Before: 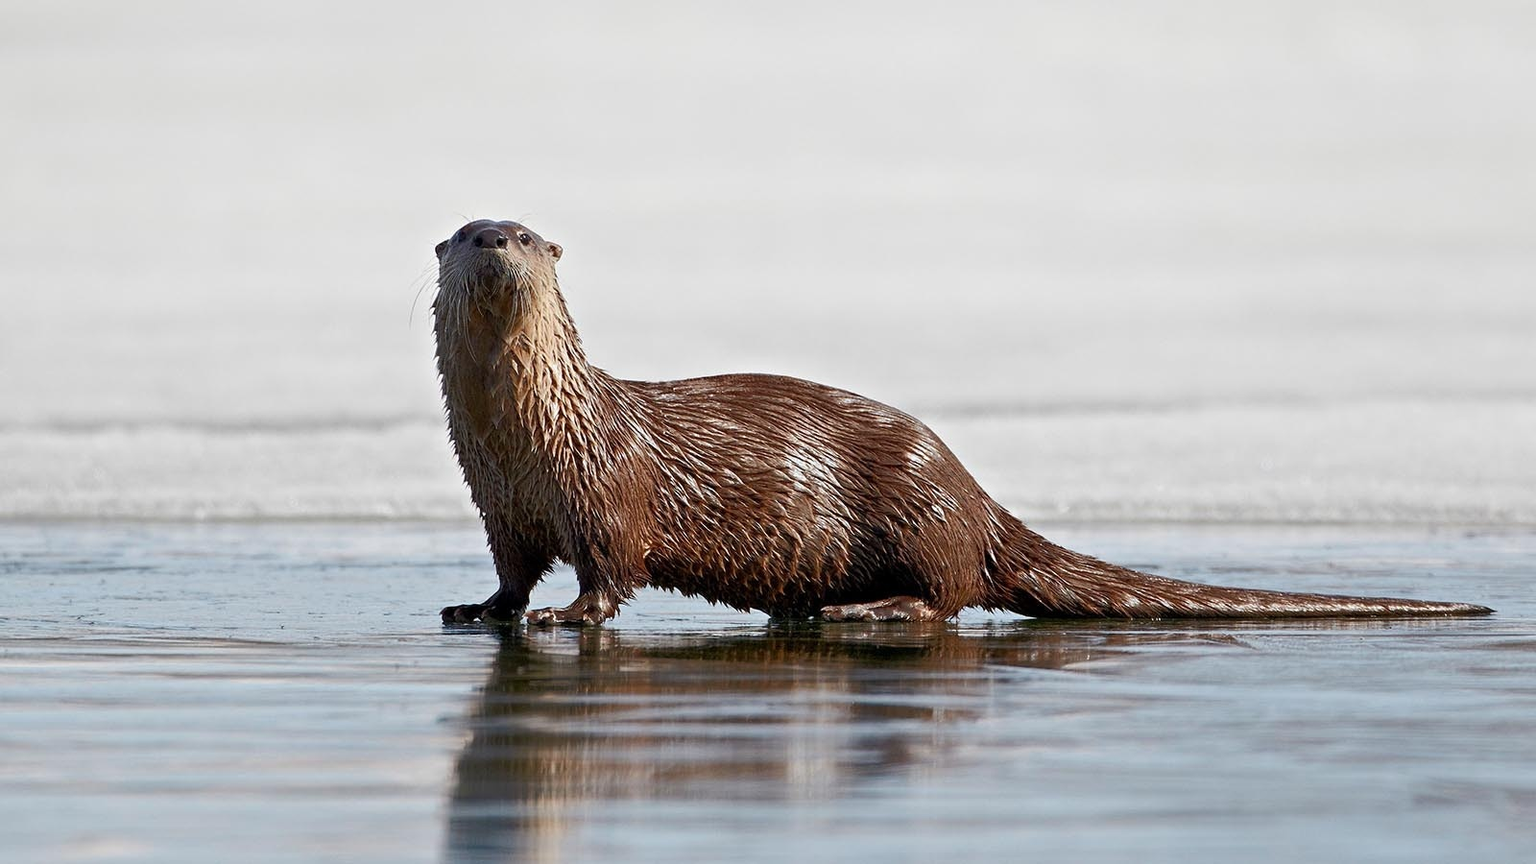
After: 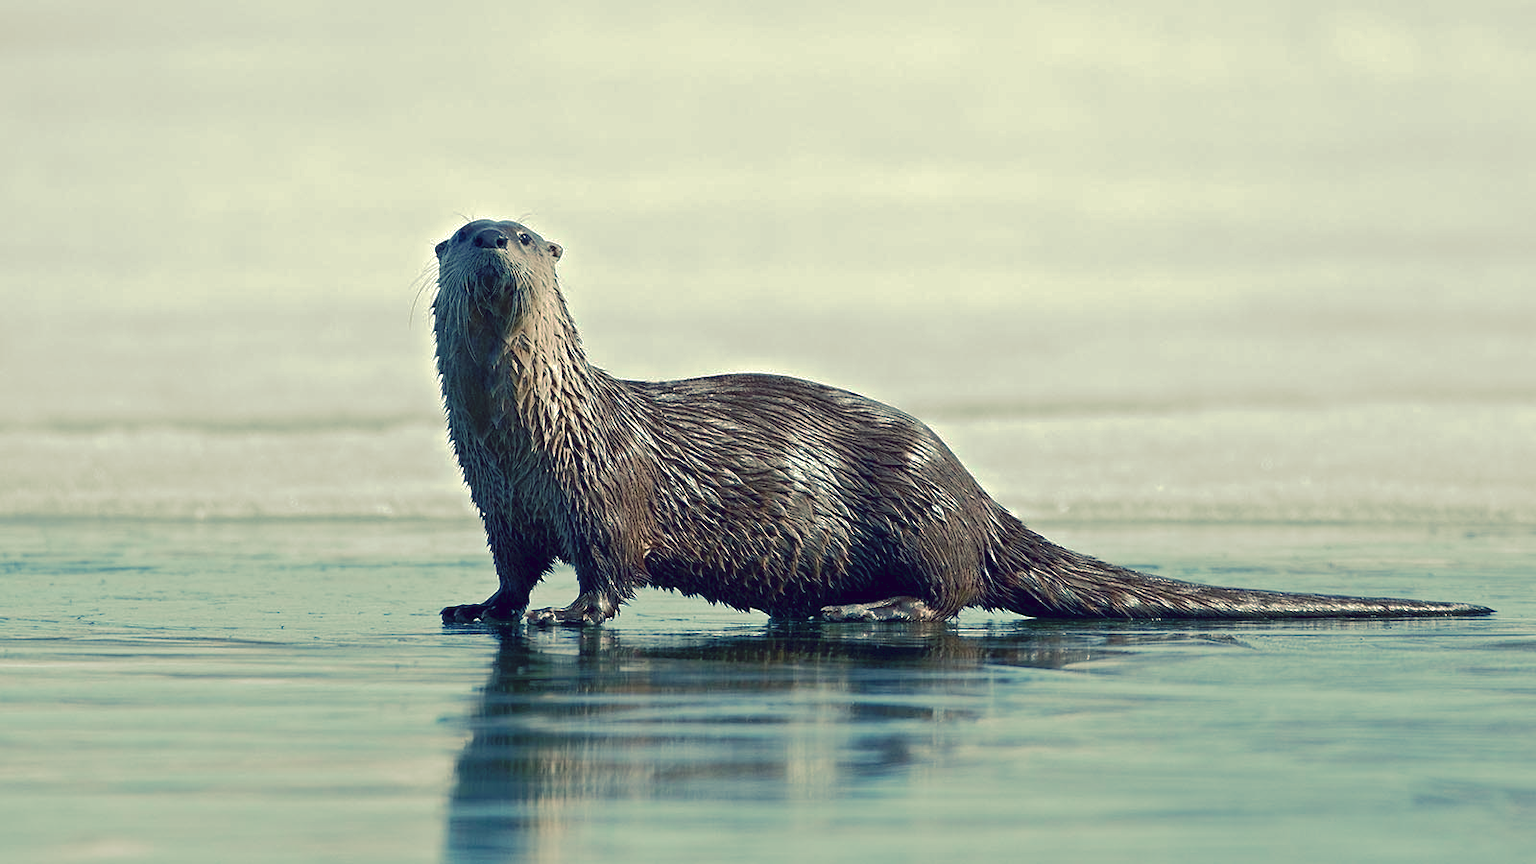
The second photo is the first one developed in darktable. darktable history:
tone curve: curves: ch0 [(0, 0) (0.003, 0.048) (0.011, 0.055) (0.025, 0.065) (0.044, 0.089) (0.069, 0.111) (0.1, 0.132) (0.136, 0.163) (0.177, 0.21) (0.224, 0.259) (0.277, 0.323) (0.335, 0.385) (0.399, 0.442) (0.468, 0.508) (0.543, 0.578) (0.623, 0.648) (0.709, 0.716) (0.801, 0.781) (0.898, 0.845) (1, 1)], preserve colors none
color look up table: target L [98.31, 96.52, 93.37, 86.32, 82.16, 79.05, 79.26, 63.76, 50.43, 34.23, 26.31, 12.55, 202.79, 109.57, 80.93, 78.64, 68.27, 67.09, 58.97, 49.12, 46.13, 50.21, 50.15, 24.46, 16.61, 9.461, 90.48, 74.93, 66.52, 60.52, 60.82, 60.06, 41.29, 38.73, 36.99, 37.62, 31.45, 18.49, 17.71, 17.81, 13.11, 90.56, 80.65, 62.37, 60.07, 60.54, 51.6, 35.39, 35.28], target a [-29.9, -41.6, -19.69, -82.55, -86.07, -61.48, -26.71, -39.06, -54.58, -24.9, -26.23, -12.05, 0, 0.001, 12.28, 3.987, 35.07, 27.9, 62.64, 84.98, 78.83, 37.85, 15.07, 40.13, 8.168, 20.55, 3.904, 17.54, 8.082, 69.02, 33.93, -26.72, 68.67, -0.744, 28.64, -1.914, 60.24, 46.41, 37.06, 14.41, 43.36, -64.14, -15.16, -44.25, -30.21, -28.54, -38.17, -17.12, -12.82], target b [41.86, 53.64, 99.28, 30.42, 53.28, 81.03, 66.54, 21.15, 47.11, 30.26, 17.26, -6.803, -0.002, -0.006, 48.22, 32.95, 18.36, 69.77, 0.811, -2.833, 36.12, -2.284, 30.79, 2.164, 9.437, -21.82, 31.5, 8.85, 2.82, -15.52, -14.09, -17.91, -44.93, -50.43, -27.78, -37.91, -45.73, -81.35, -58.13, -47.61, -71.57, 25.92, 19.26, -9.166, -11.01, 1.941, -2.825, -11.98, -32.06], num patches 49
